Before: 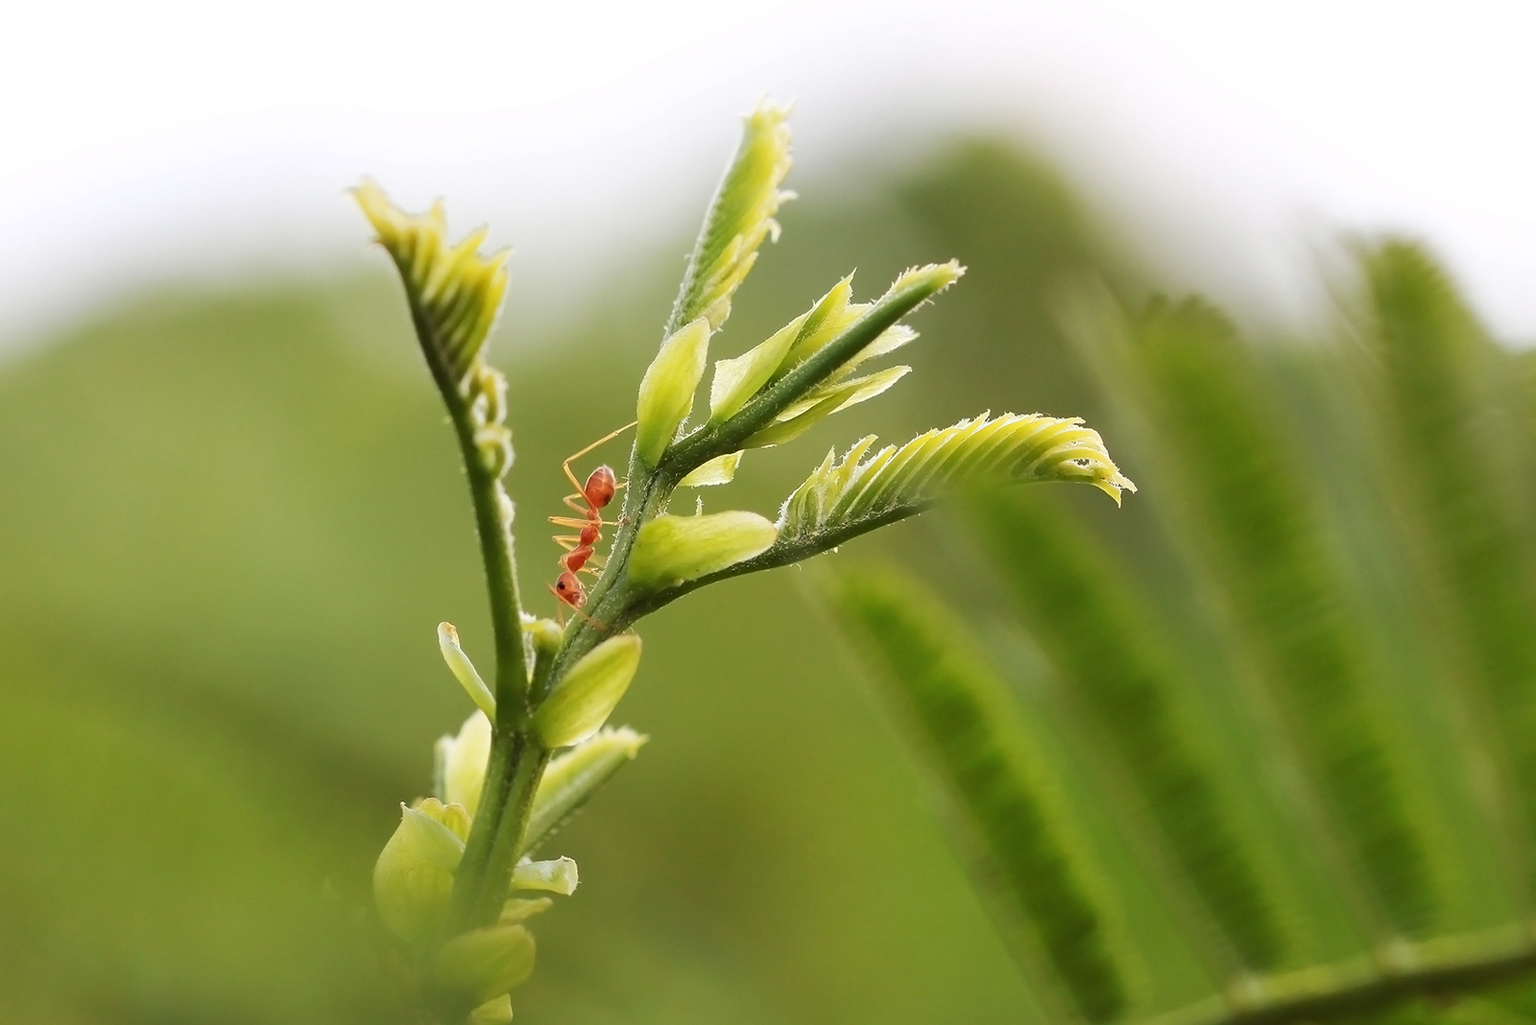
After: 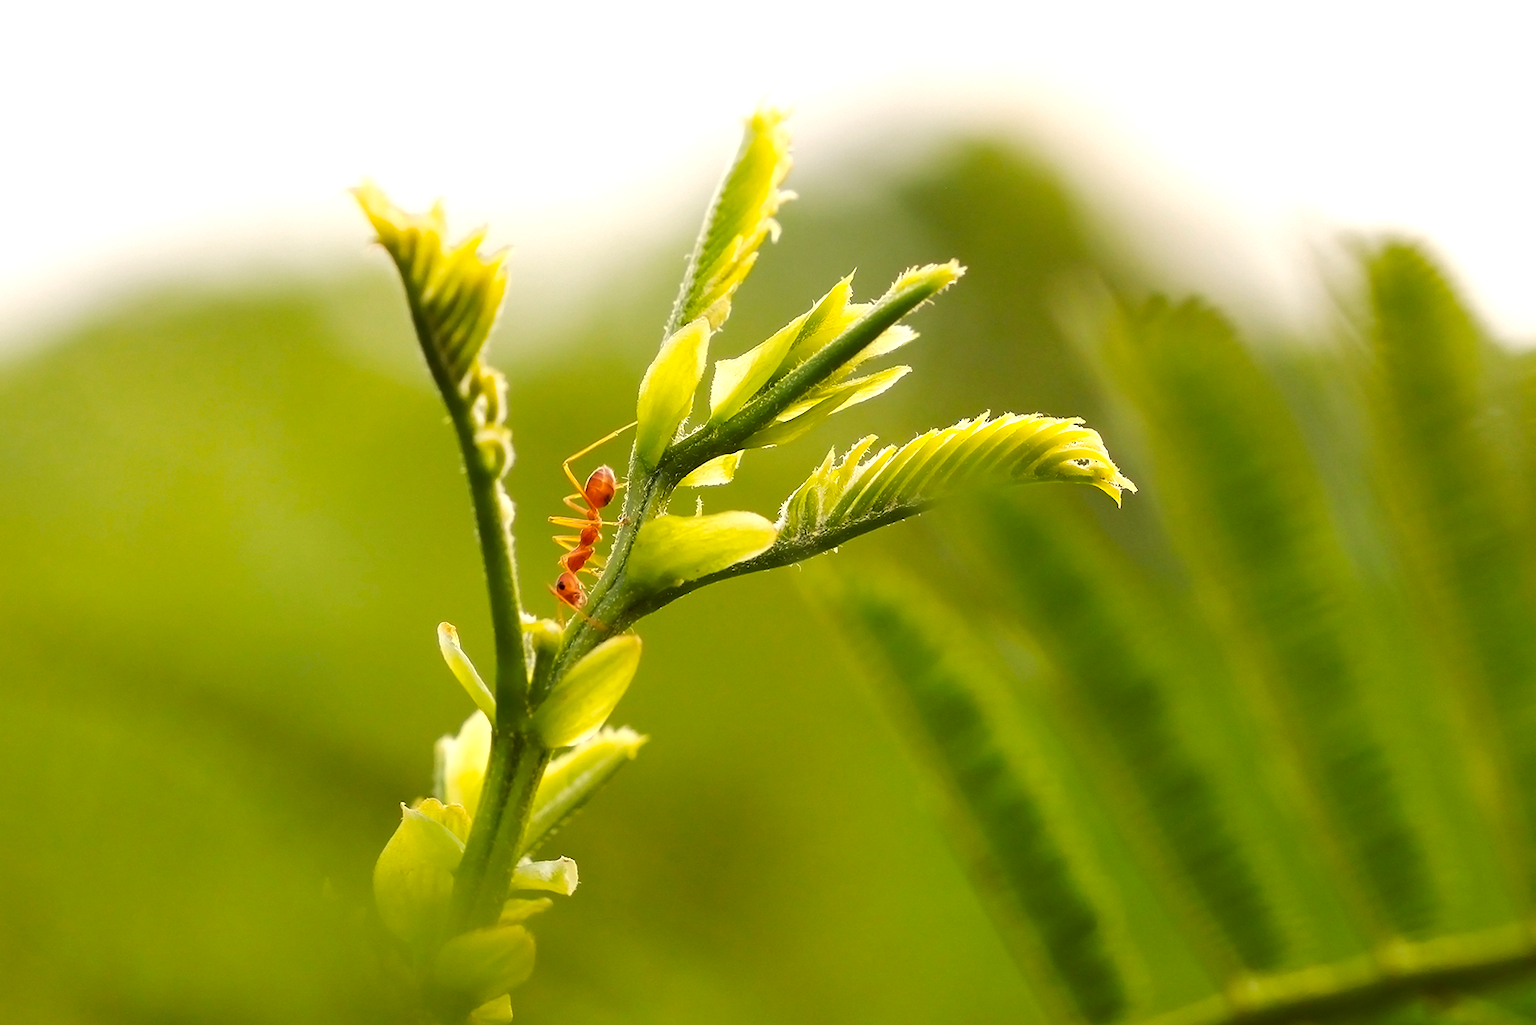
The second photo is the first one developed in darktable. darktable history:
color balance rgb: highlights gain › chroma 3.086%, highlights gain › hue 75.57°, white fulcrum 0.098 EV, perceptual saturation grading › global saturation 25.068%, perceptual brilliance grading › highlights 10.364%, perceptual brilliance grading › mid-tones 5.542%, global vibrance 15.086%
